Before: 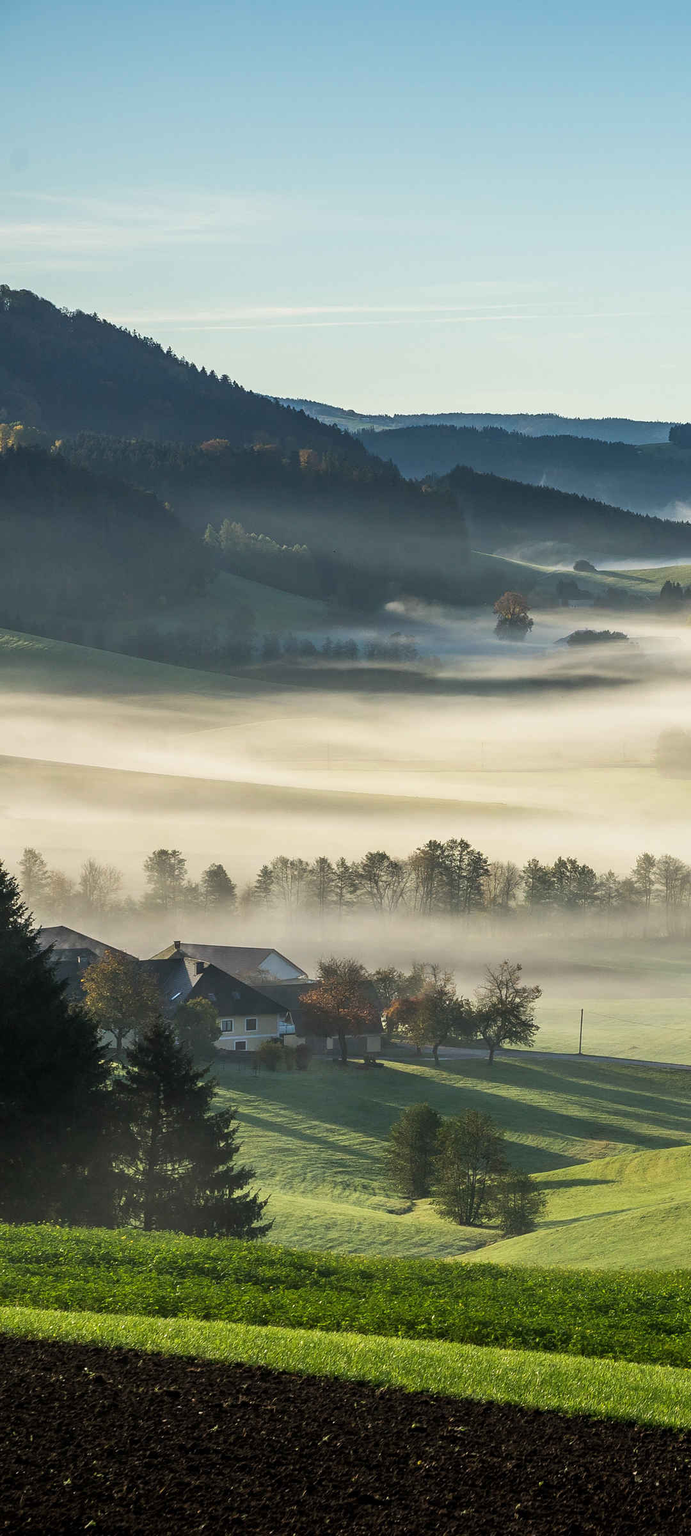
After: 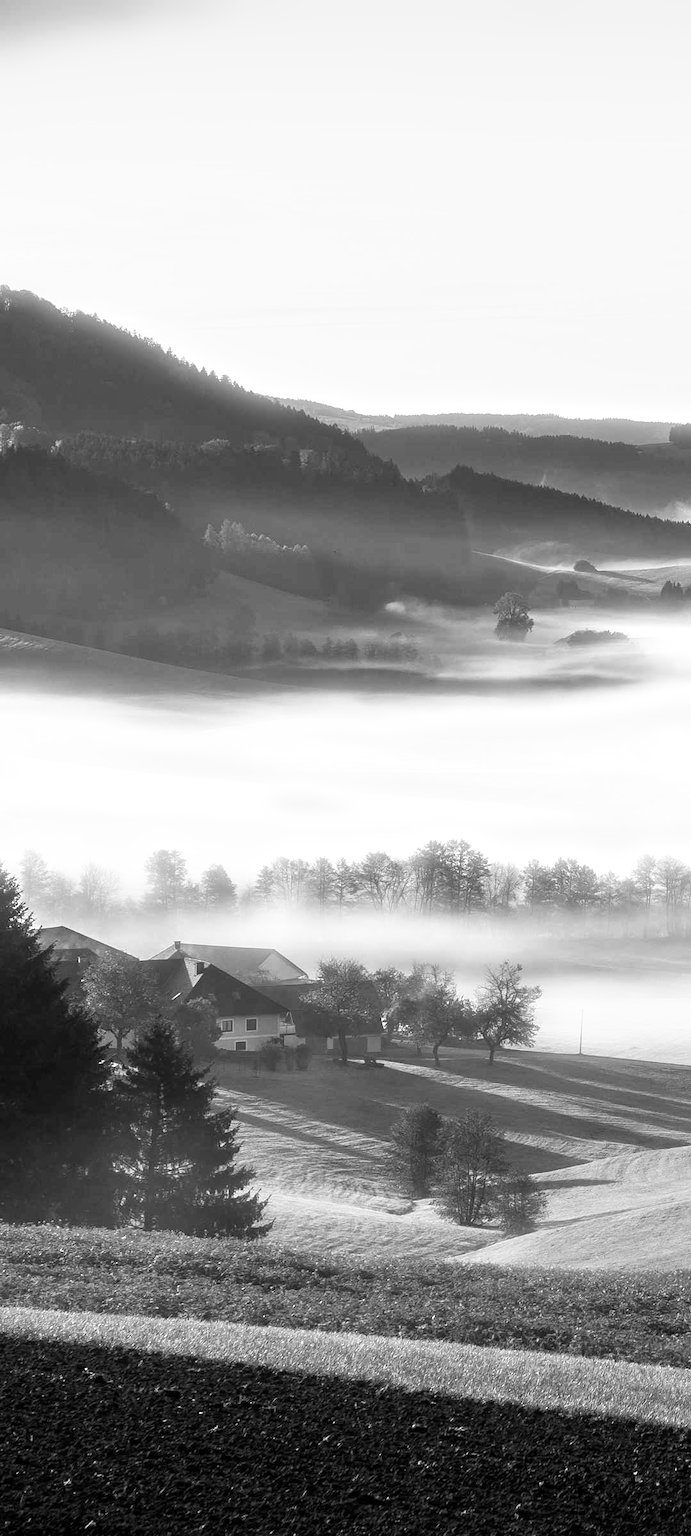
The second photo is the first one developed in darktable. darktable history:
bloom: size 5%, threshold 95%, strength 15%
exposure: exposure 0.64 EV, compensate highlight preservation false
color correction: highlights a* -11.71, highlights b* -15.58
monochrome: size 1
